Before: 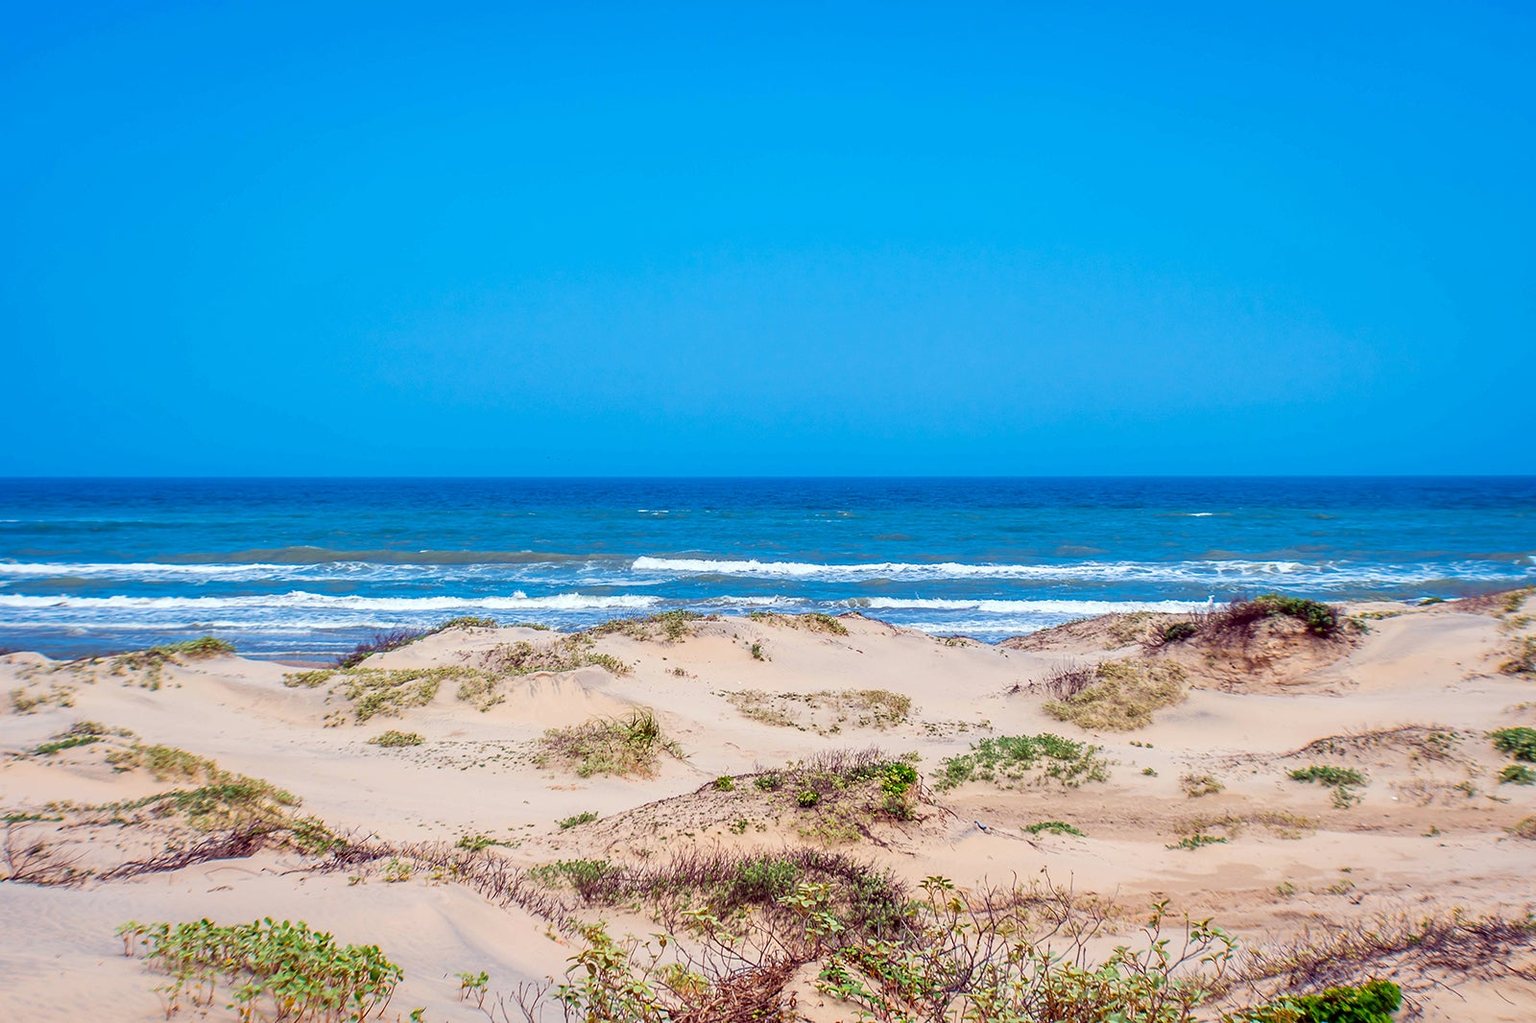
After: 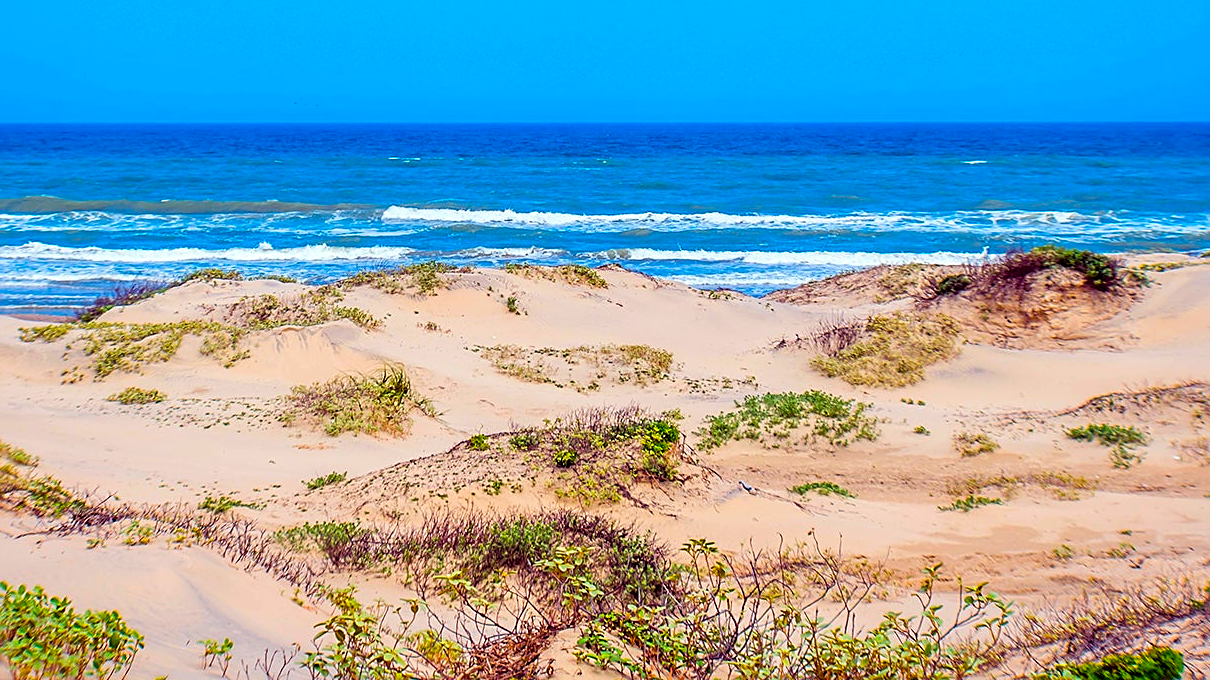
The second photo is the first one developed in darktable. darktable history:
base curve: curves: ch0 [(0, 0) (0.472, 0.508) (1, 1)]
sharpen: on, module defaults
crop and rotate: left 17.299%, top 35.115%, right 7.015%, bottom 1.024%
color balance rgb: linear chroma grading › global chroma 15%, perceptual saturation grading › global saturation 30%
